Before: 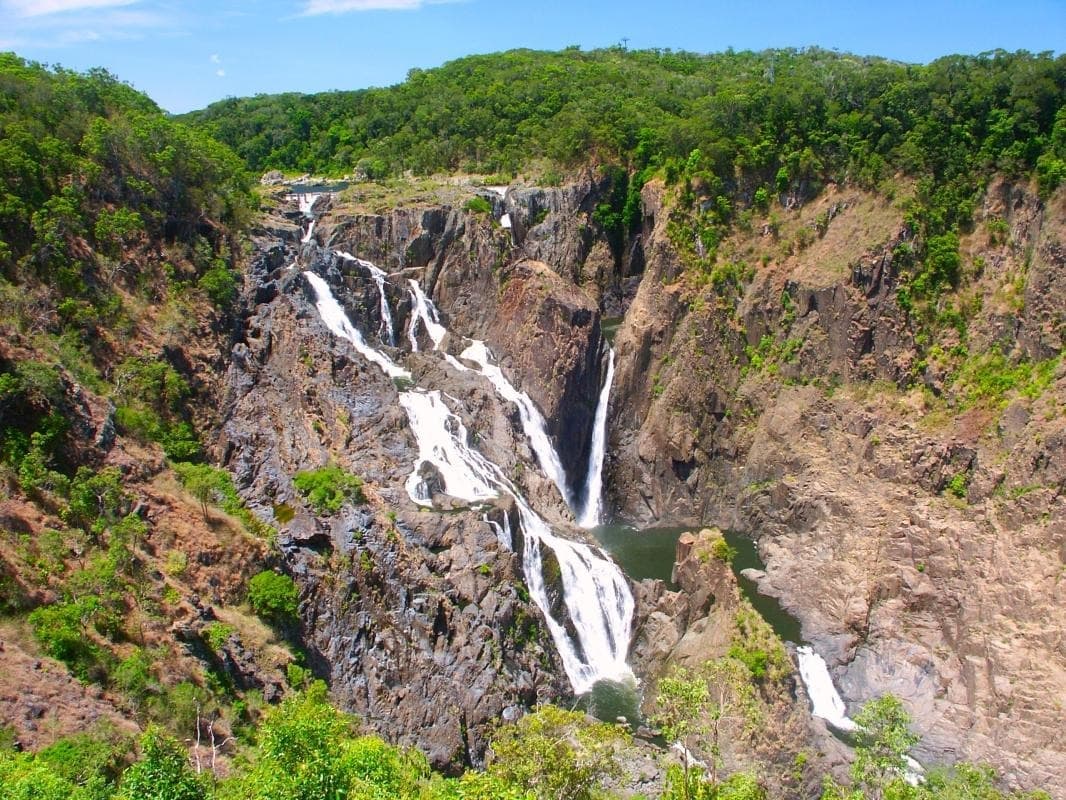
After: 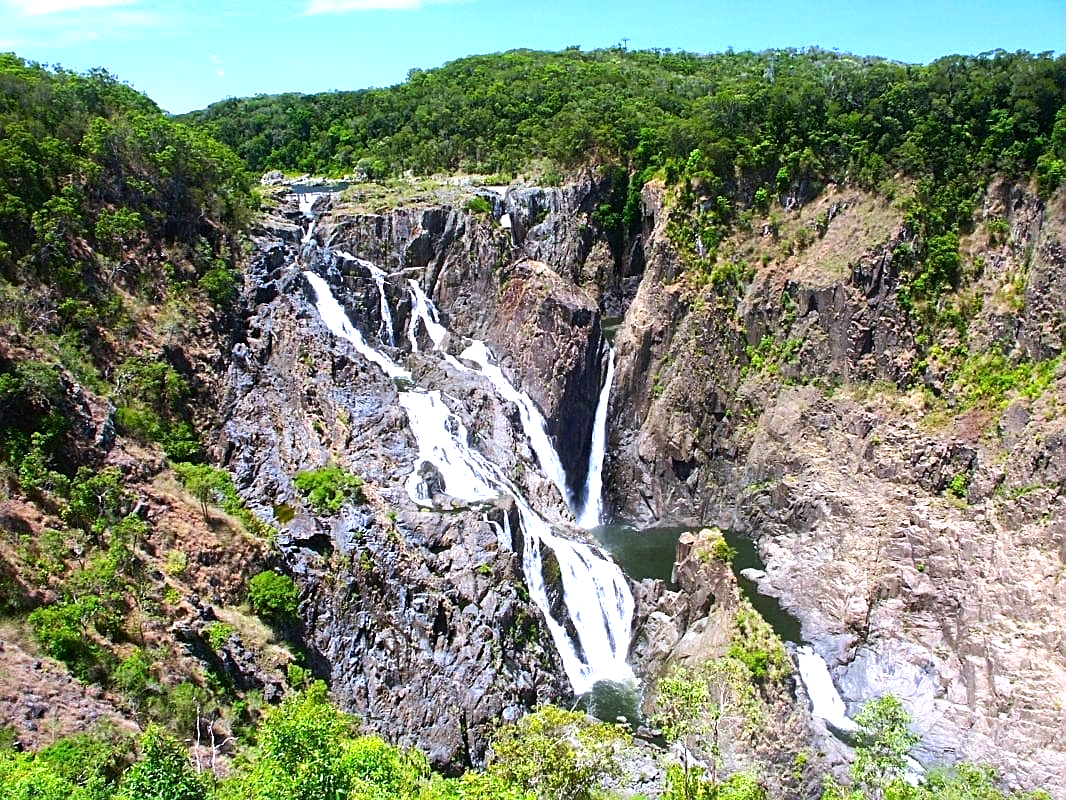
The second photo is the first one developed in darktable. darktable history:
sharpen: on, module defaults
white balance: red 0.926, green 1.003, blue 1.133
tone equalizer: -8 EV -0.75 EV, -7 EV -0.7 EV, -6 EV -0.6 EV, -5 EV -0.4 EV, -3 EV 0.4 EV, -2 EV 0.6 EV, -1 EV 0.7 EV, +0 EV 0.75 EV, edges refinement/feathering 500, mask exposure compensation -1.57 EV, preserve details no
